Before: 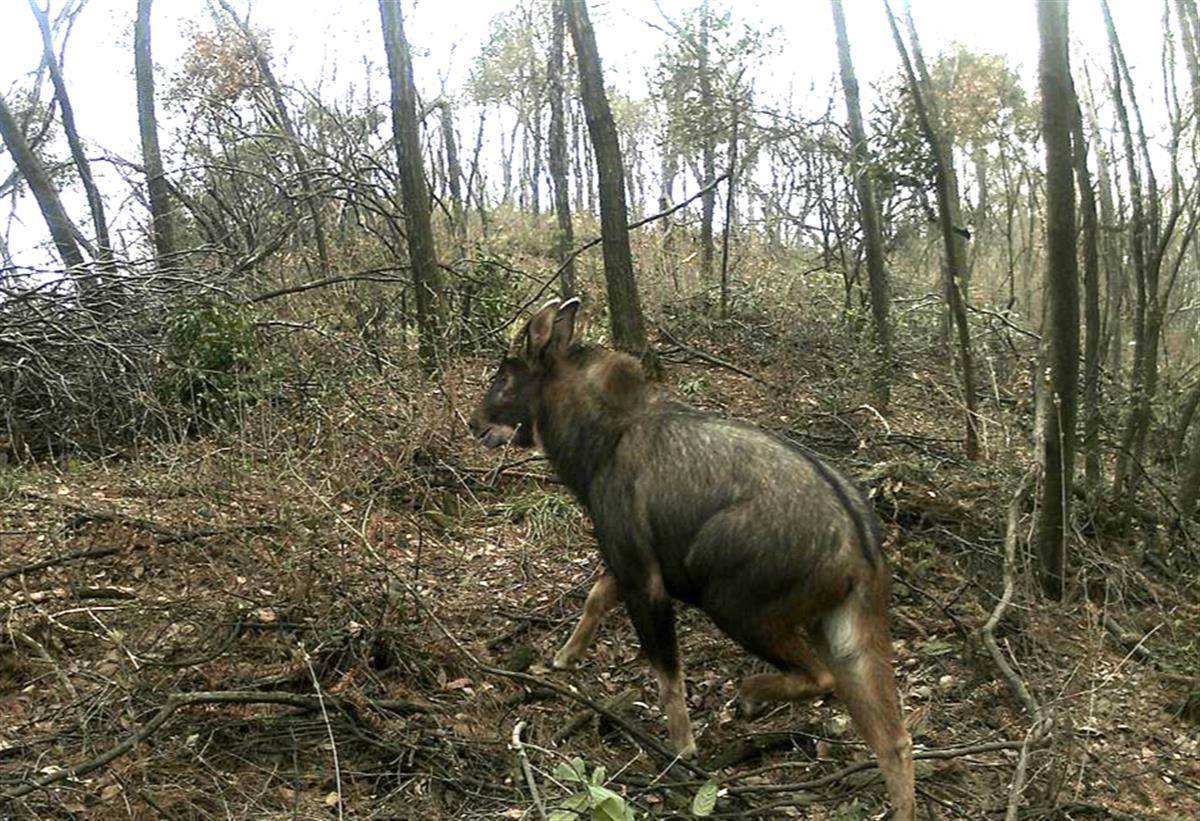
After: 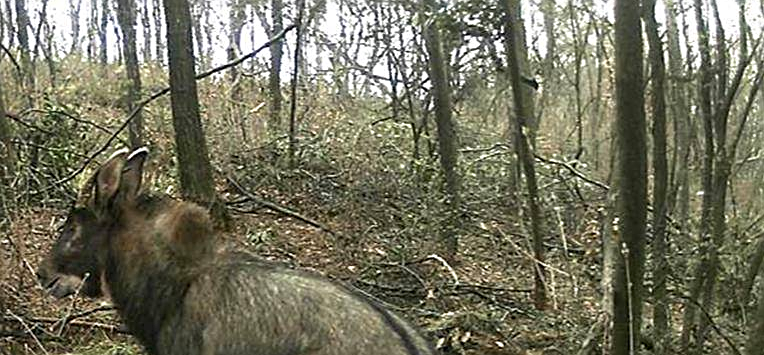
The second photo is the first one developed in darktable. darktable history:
sharpen: on, module defaults
crop: left 36.005%, top 18.293%, right 0.31%, bottom 38.444%
shadows and highlights: highlights color adjustment 0%, soften with gaussian
